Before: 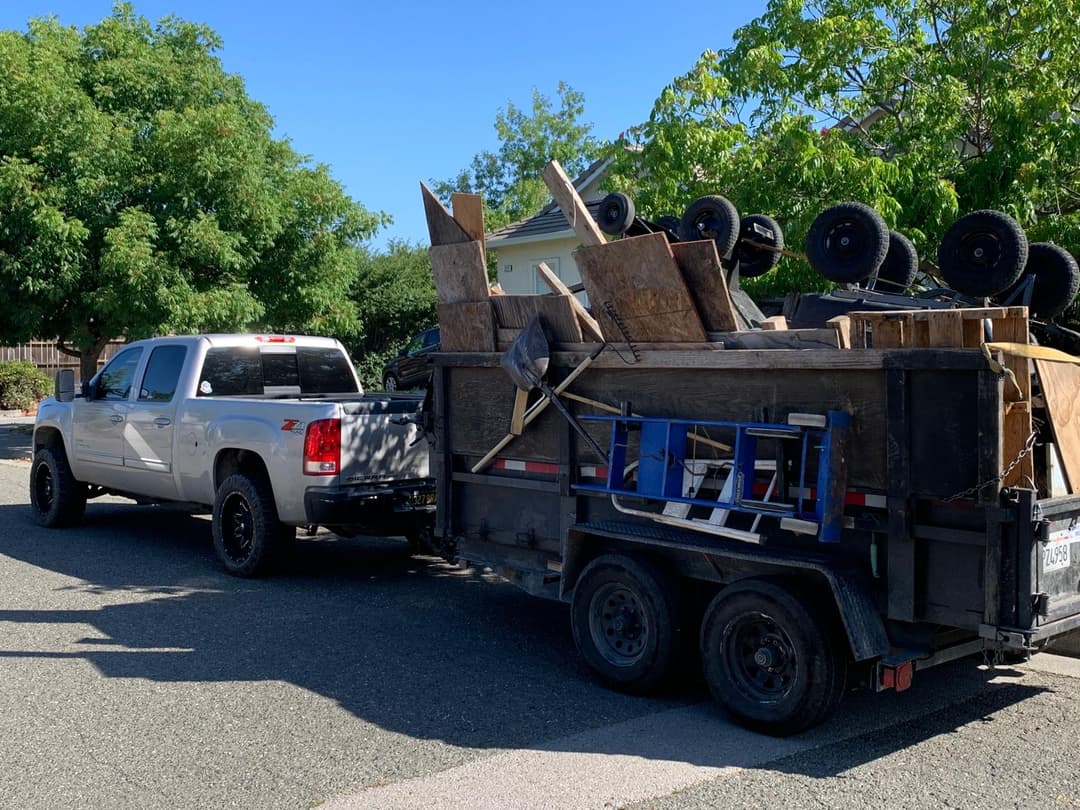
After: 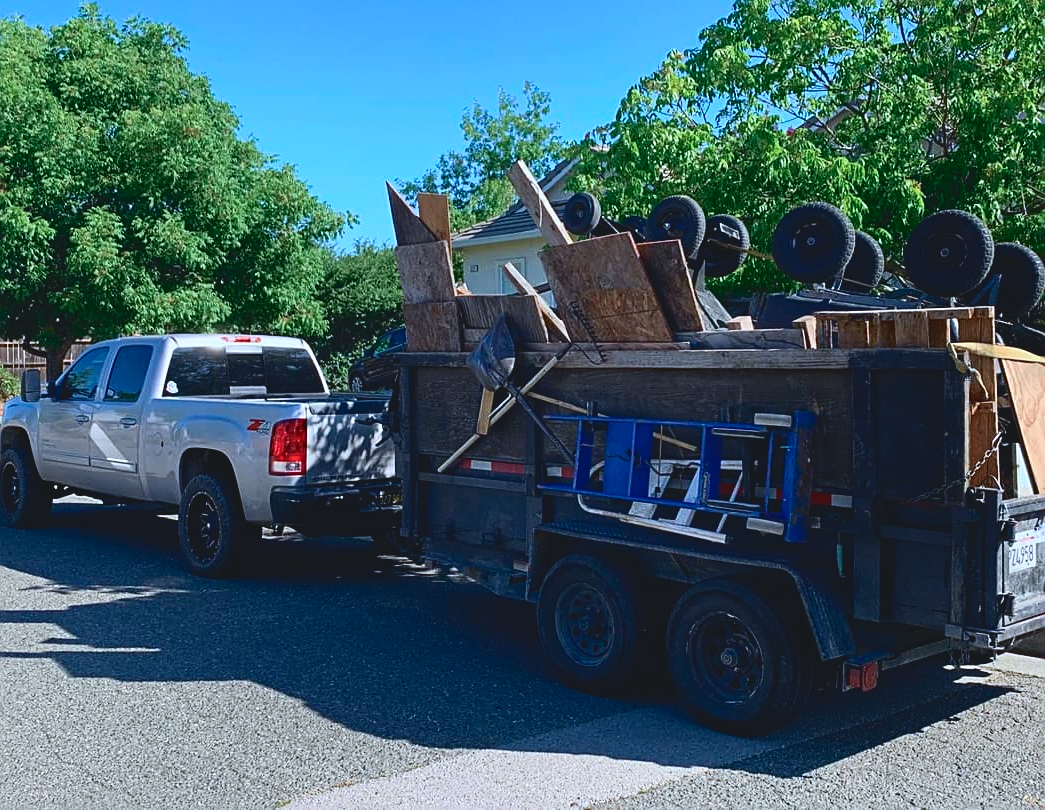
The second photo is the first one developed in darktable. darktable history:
crop and rotate: left 3.238%
tone curve: curves: ch0 [(0, 0.084) (0.155, 0.169) (0.46, 0.466) (0.751, 0.788) (1, 0.961)]; ch1 [(0, 0) (0.43, 0.408) (0.476, 0.469) (0.505, 0.503) (0.553, 0.563) (0.592, 0.581) (0.631, 0.625) (1, 1)]; ch2 [(0, 0) (0.505, 0.495) (0.55, 0.557) (0.583, 0.573) (1, 1)], color space Lab, independent channels, preserve colors none
color calibration: x 0.367, y 0.376, temperature 4372.25 K
haze removal: strength 0.12, distance 0.25, compatibility mode true, adaptive false
sharpen: on, module defaults
